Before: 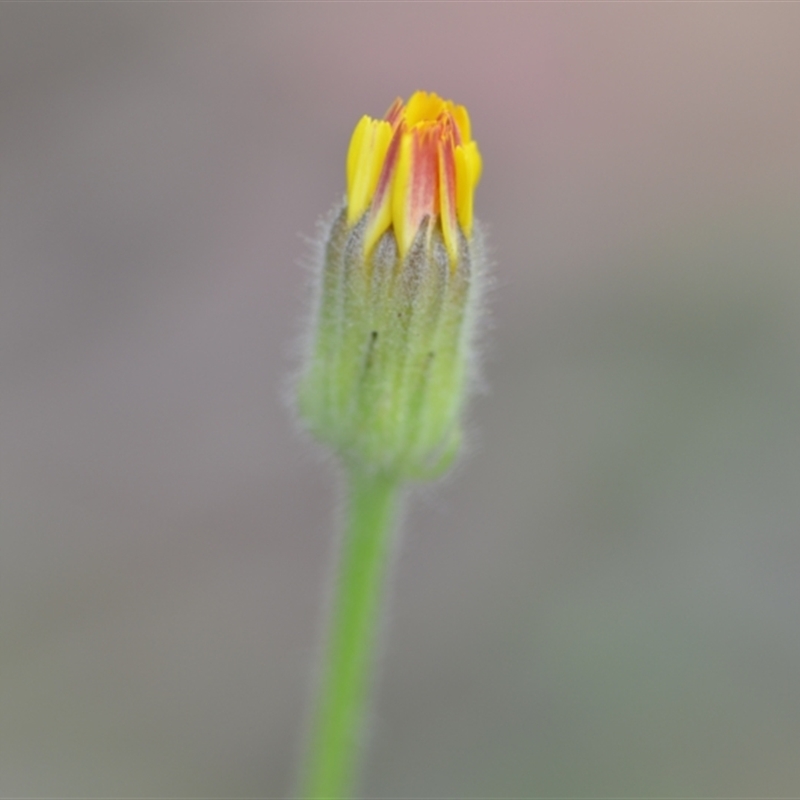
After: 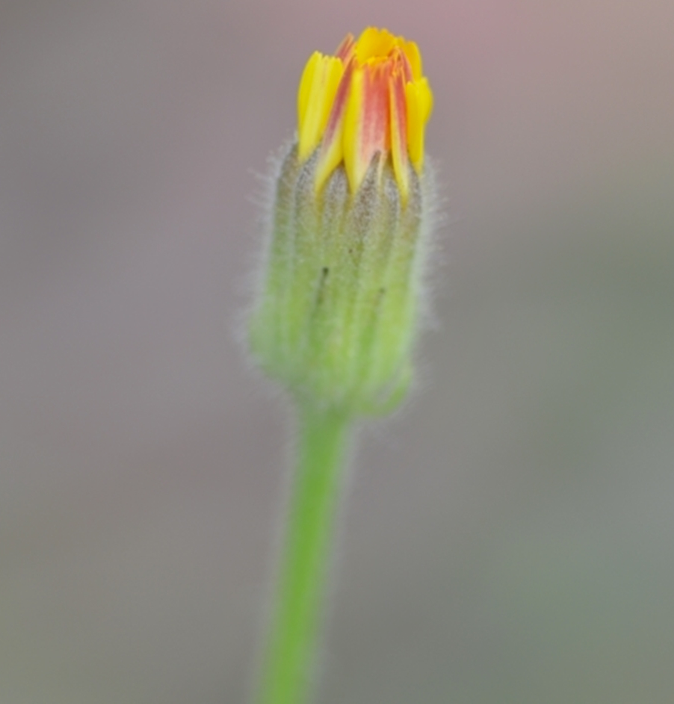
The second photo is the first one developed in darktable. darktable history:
contrast brightness saturation: contrast 0.039, saturation 0.067
crop: left 6.166%, top 8.026%, right 9.542%, bottom 3.584%
contrast equalizer: y [[0.6 ×6], [0.55 ×6], [0 ×6], [0 ×6], [0 ×6]], mix -0.374
